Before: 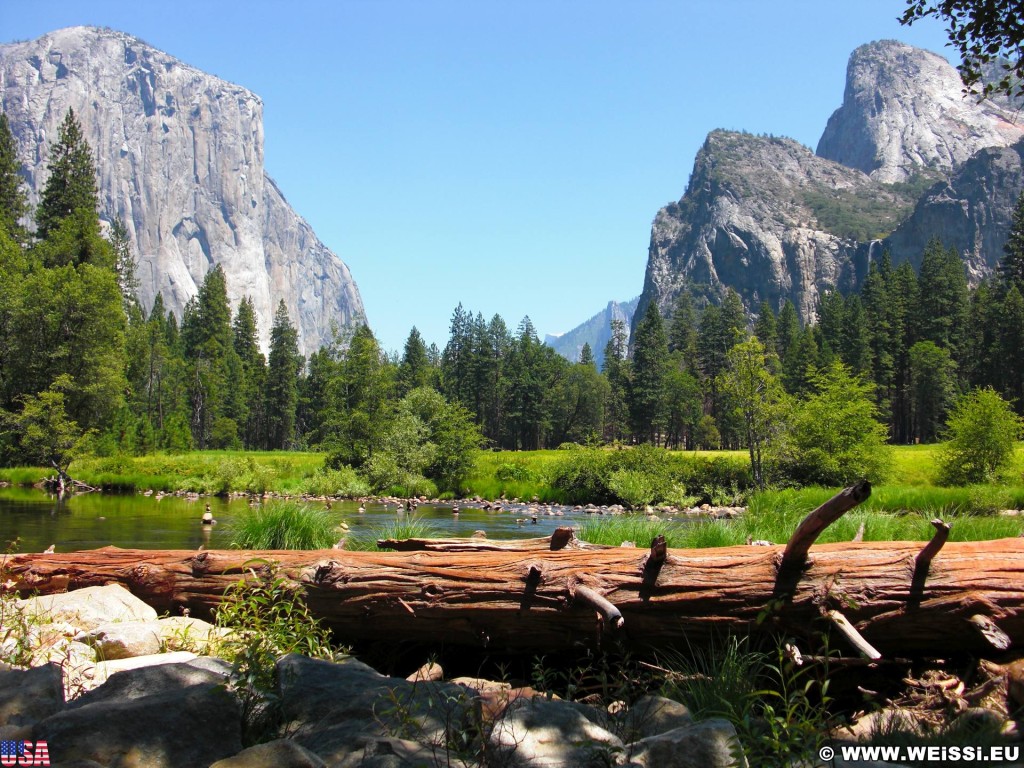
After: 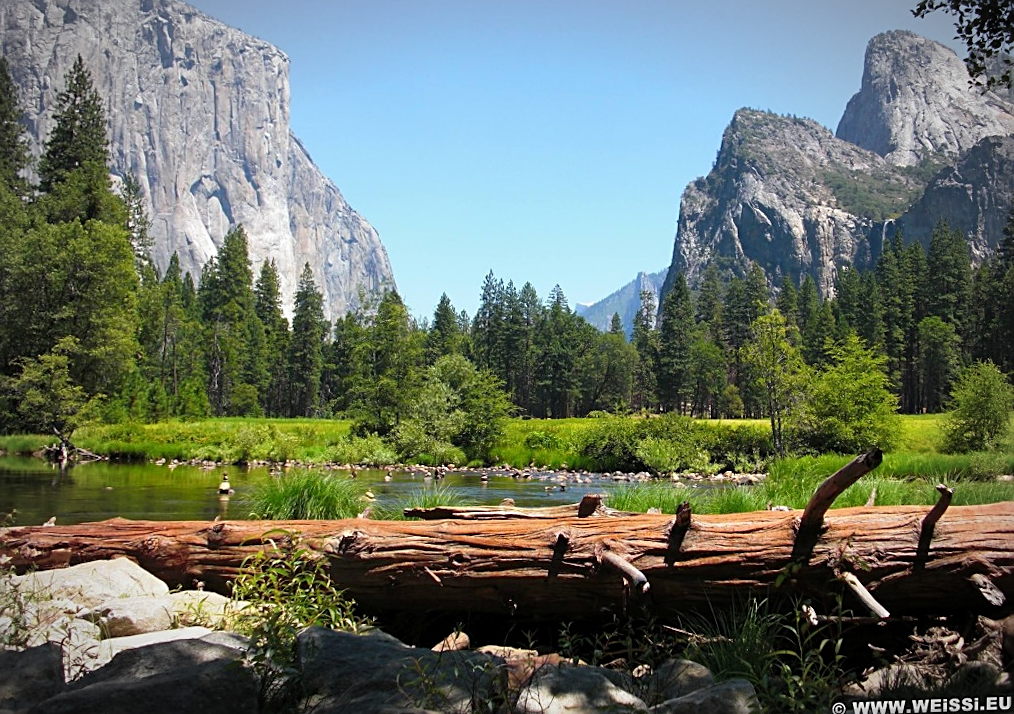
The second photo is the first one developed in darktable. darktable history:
exposure: compensate highlight preservation false
sharpen: on, module defaults
rotate and perspective: rotation 0.679°, lens shift (horizontal) 0.136, crop left 0.009, crop right 0.991, crop top 0.078, crop bottom 0.95
vignetting: automatic ratio true
